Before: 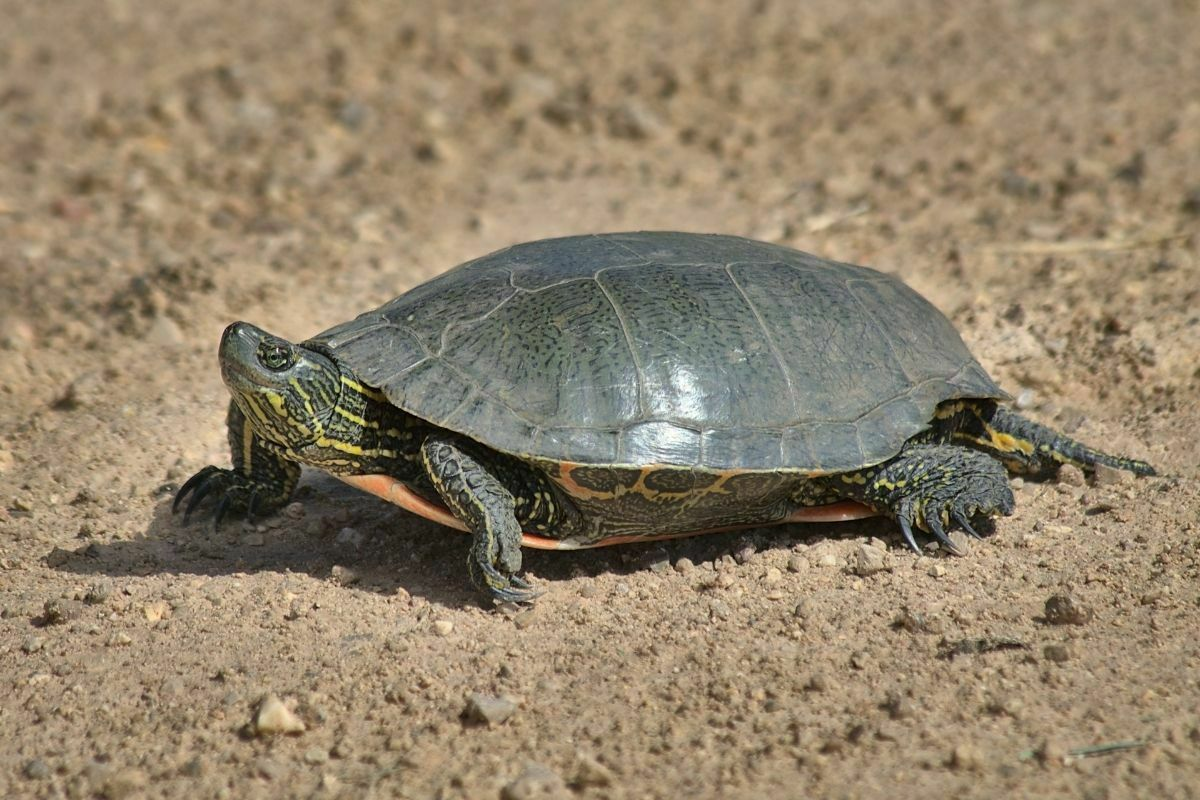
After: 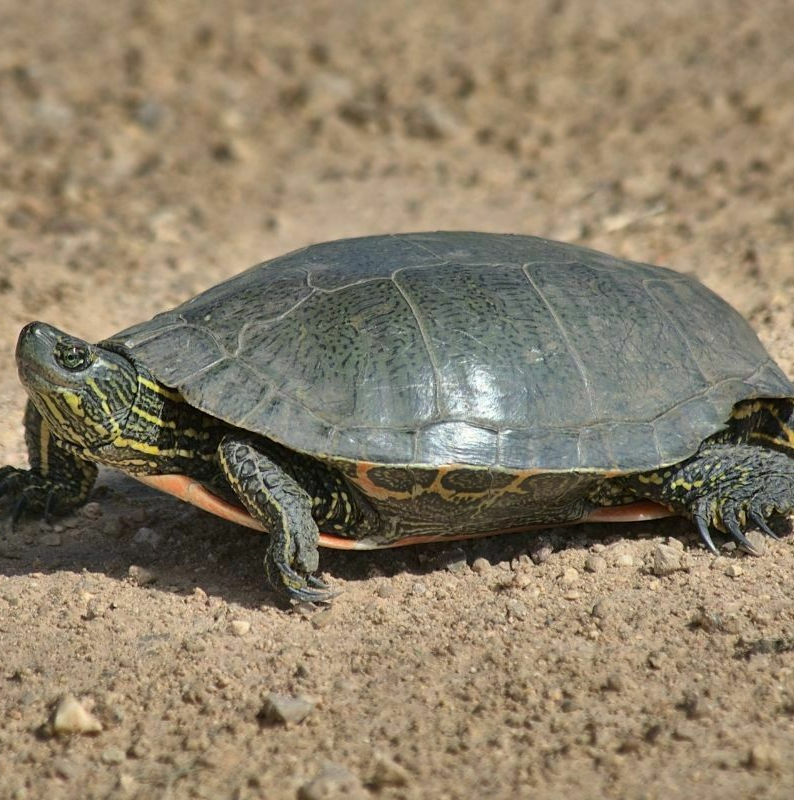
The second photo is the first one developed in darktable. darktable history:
crop: left 16.974%, right 16.777%
